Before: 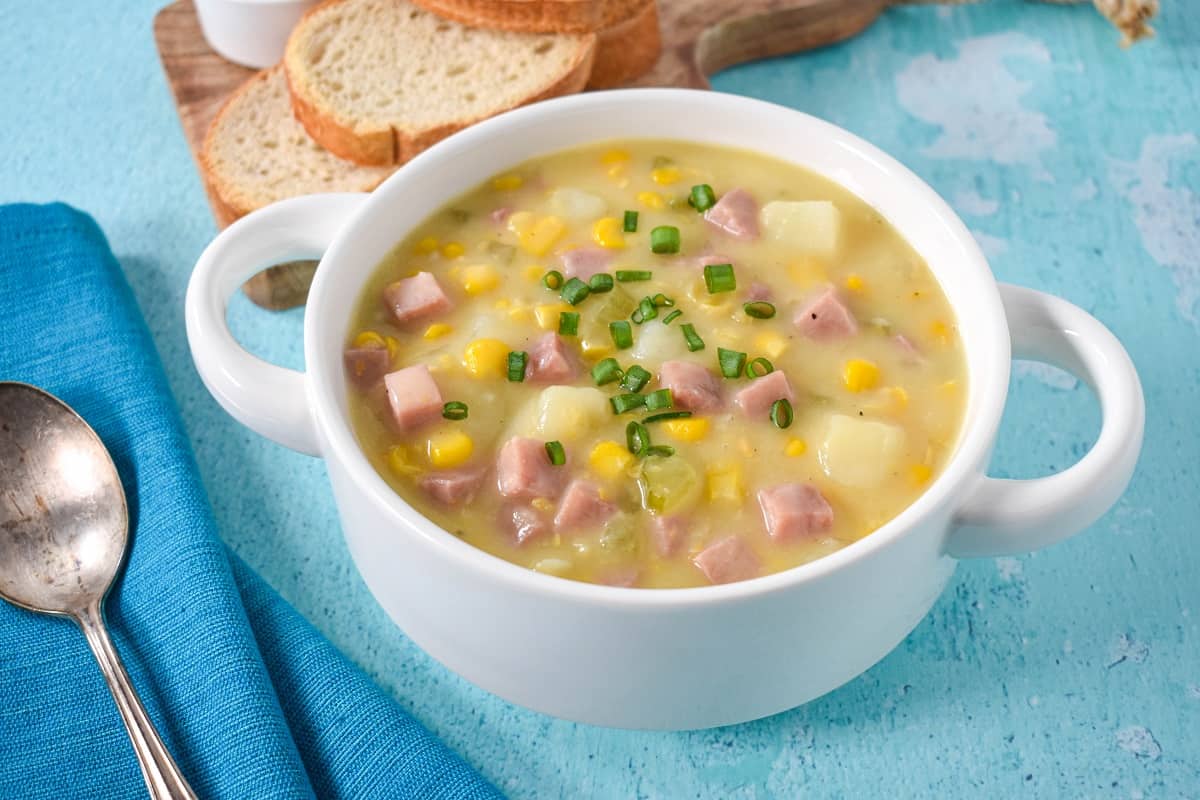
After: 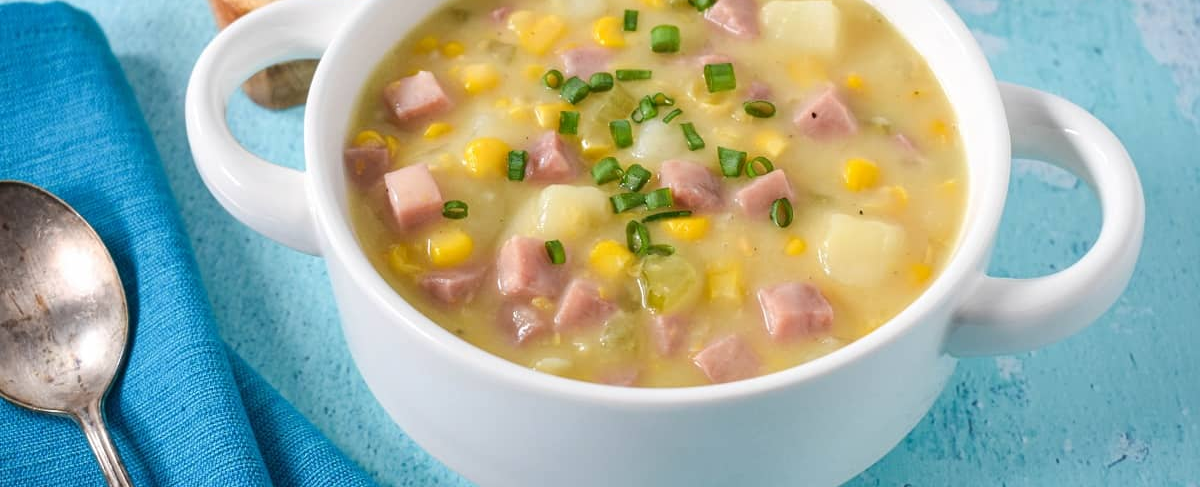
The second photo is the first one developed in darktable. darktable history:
crop and rotate: top 25.162%, bottom 13.924%
